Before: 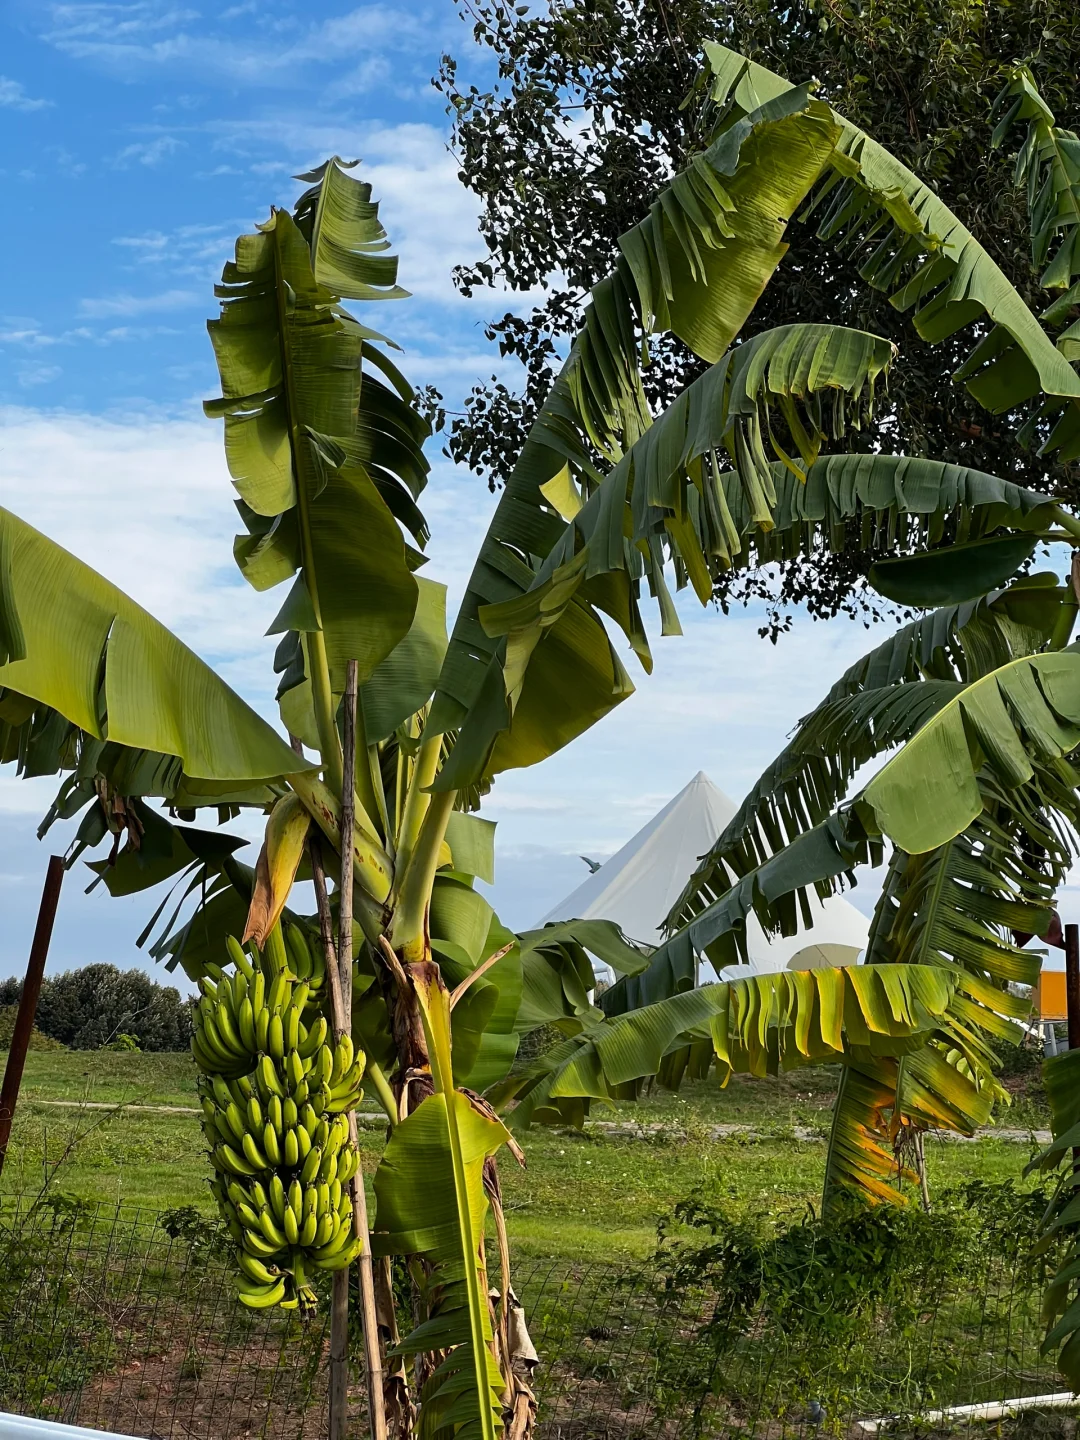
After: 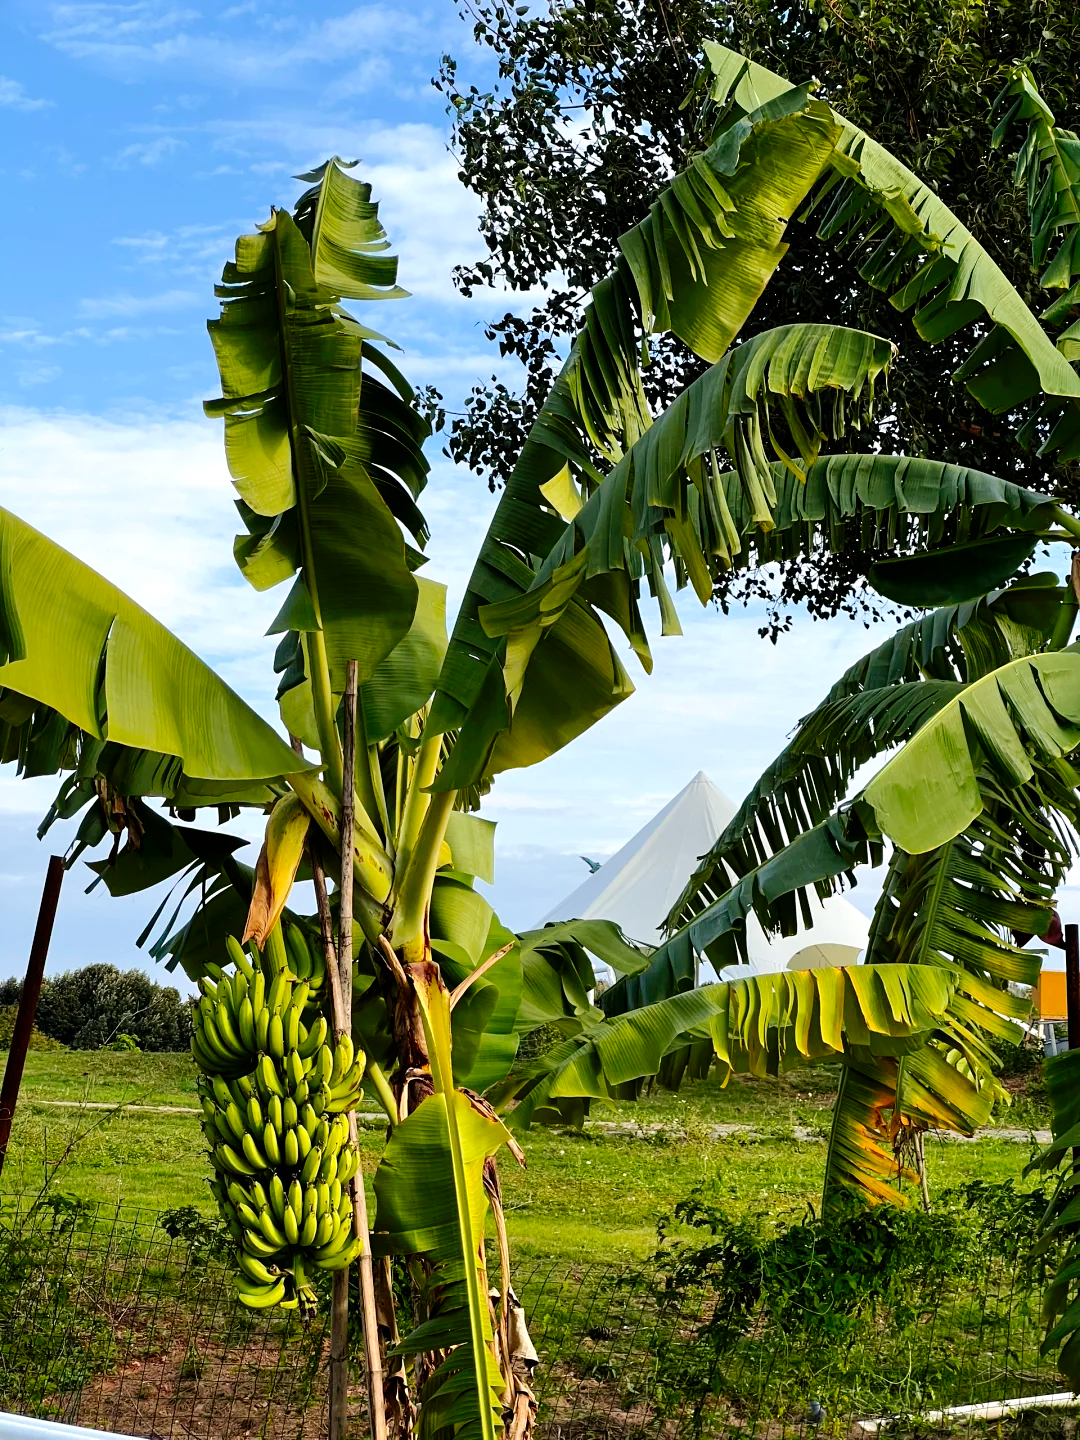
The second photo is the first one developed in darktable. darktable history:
velvia: on, module defaults
exposure: exposure 0.296 EV, compensate highlight preservation false
sharpen: radius 2.894, amount 0.867, threshold 47.176
tone curve: curves: ch0 [(0.003, 0) (0.066, 0.017) (0.163, 0.09) (0.264, 0.238) (0.395, 0.421) (0.517, 0.575) (0.633, 0.687) (0.791, 0.814) (1, 1)]; ch1 [(0, 0) (0.149, 0.17) (0.327, 0.339) (0.39, 0.403) (0.456, 0.463) (0.501, 0.502) (0.512, 0.507) (0.53, 0.533) (0.575, 0.592) (0.671, 0.655) (0.729, 0.679) (1, 1)]; ch2 [(0, 0) (0.337, 0.382) (0.464, 0.47) (0.501, 0.502) (0.527, 0.532) (0.563, 0.555) (0.615, 0.61) (0.663, 0.68) (1, 1)], preserve colors none
contrast brightness saturation: saturation 0.131
